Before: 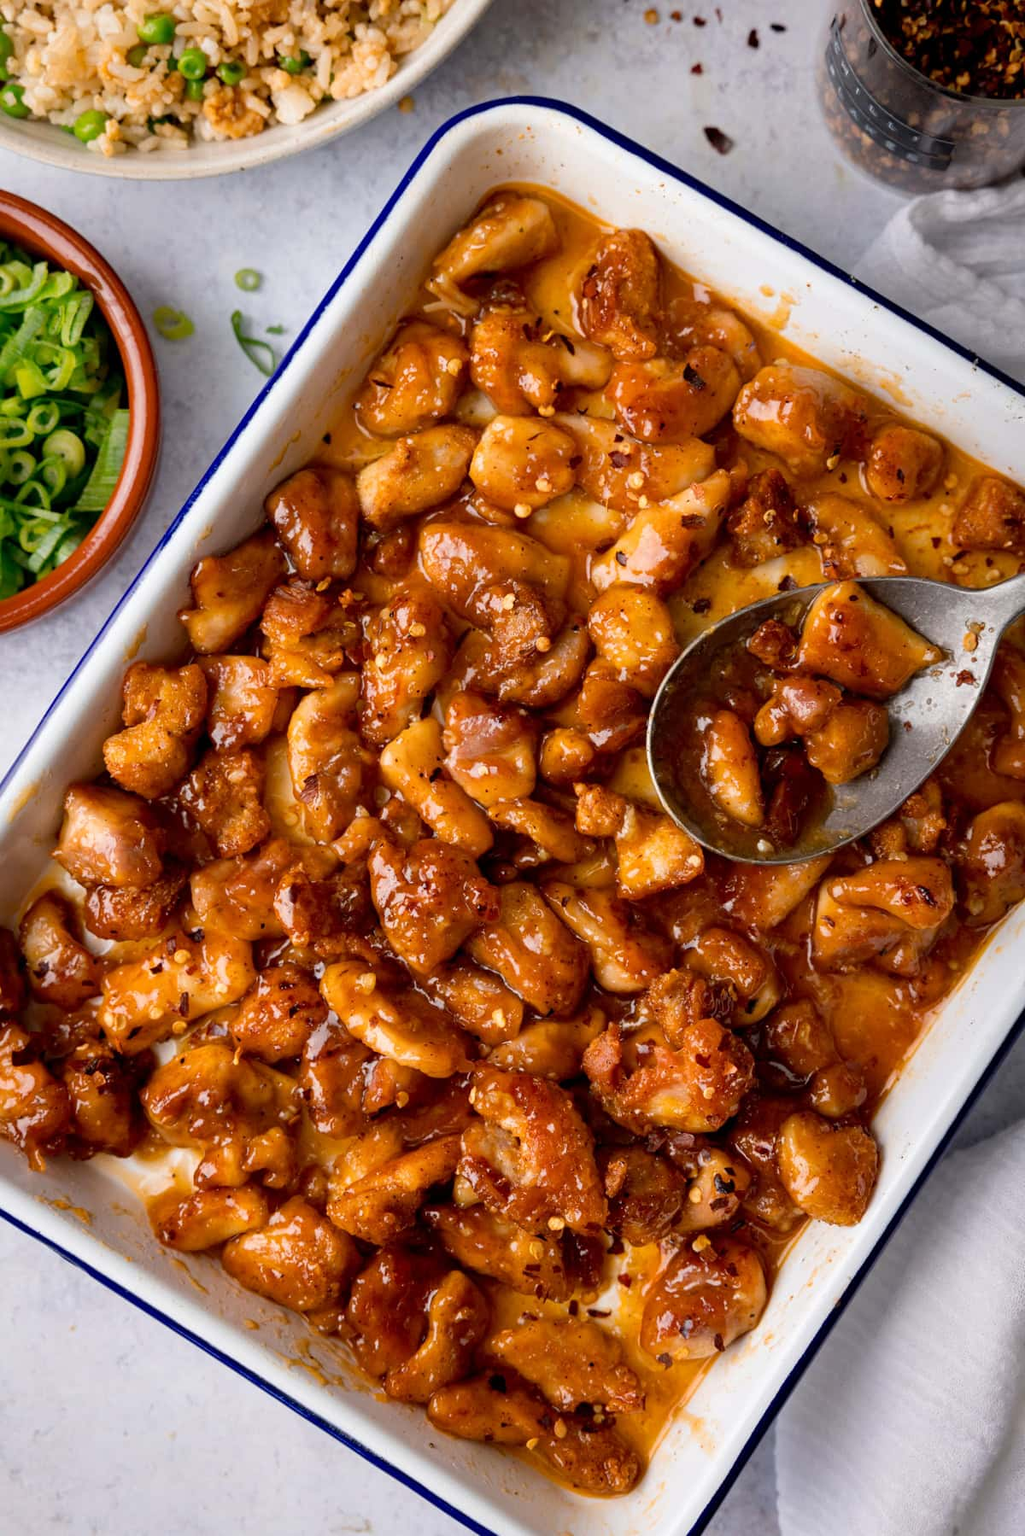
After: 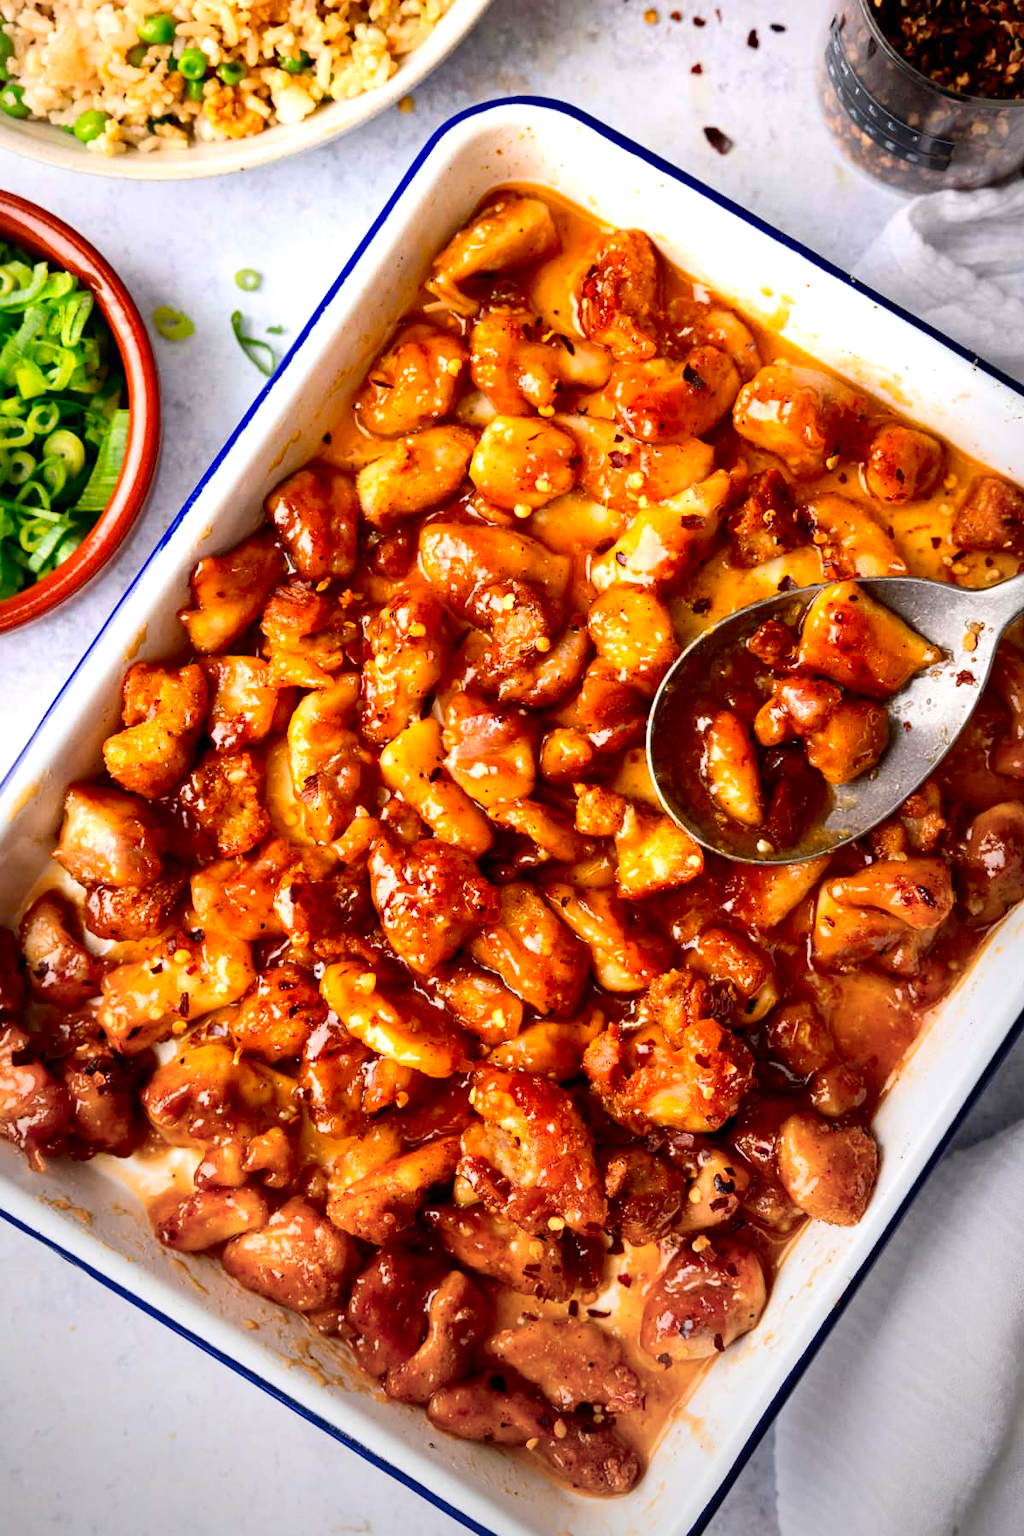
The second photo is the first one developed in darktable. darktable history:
vignetting: fall-off start 72.14%, fall-off radius 108.07%, brightness -0.713, saturation -0.488, center (-0.054, -0.359), width/height ratio 0.729
contrast brightness saturation: contrast 0.18, saturation 0.3
exposure: black level correction 0, exposure 0.7 EV, compensate exposure bias true, compensate highlight preservation false
